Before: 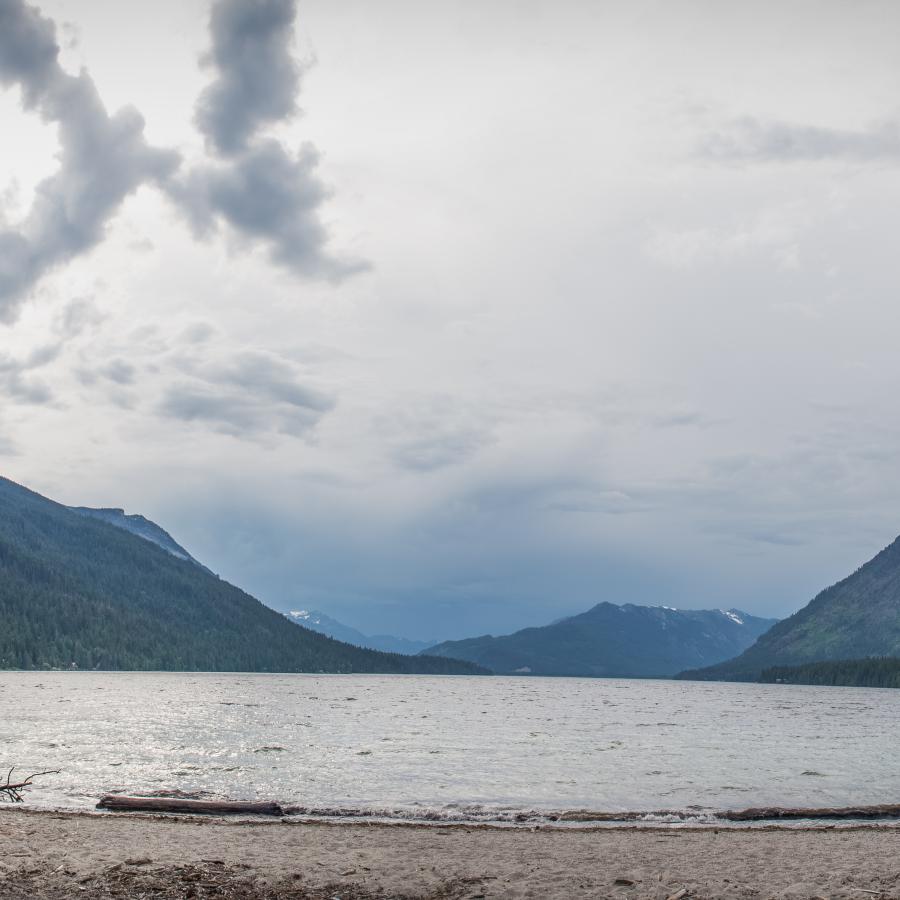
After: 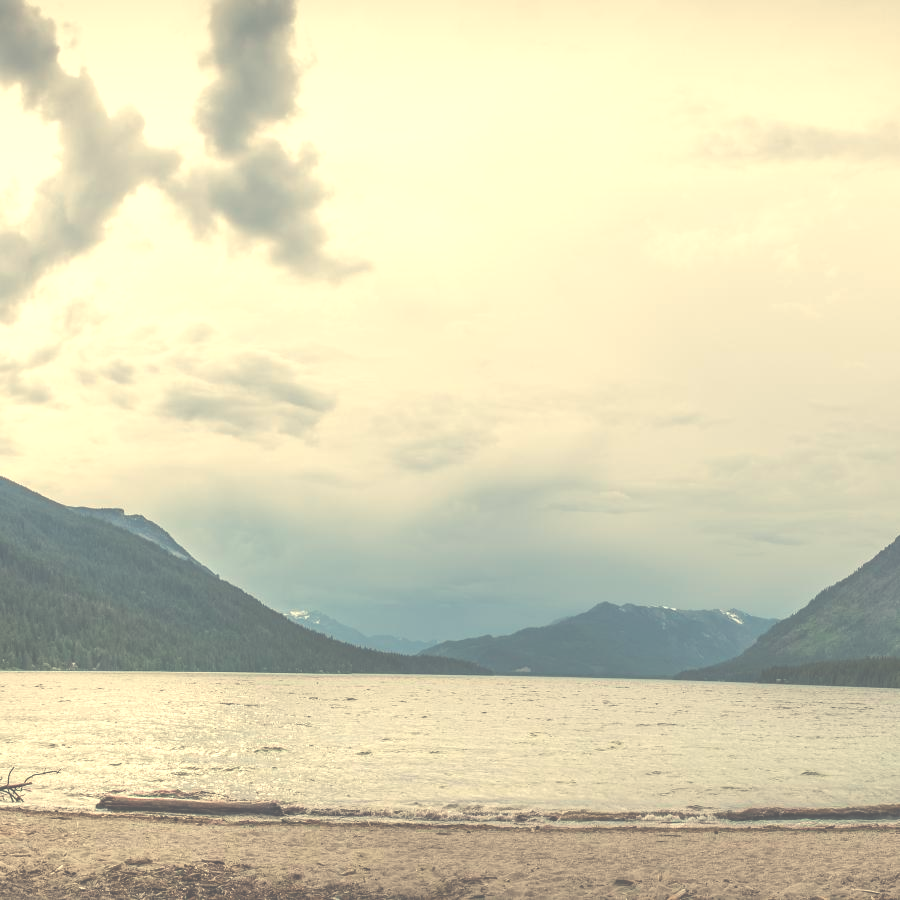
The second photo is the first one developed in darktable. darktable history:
exposure: black level correction -0.071, exposure 0.5 EV, compensate highlight preservation false
white balance: red 1.08, blue 0.791
